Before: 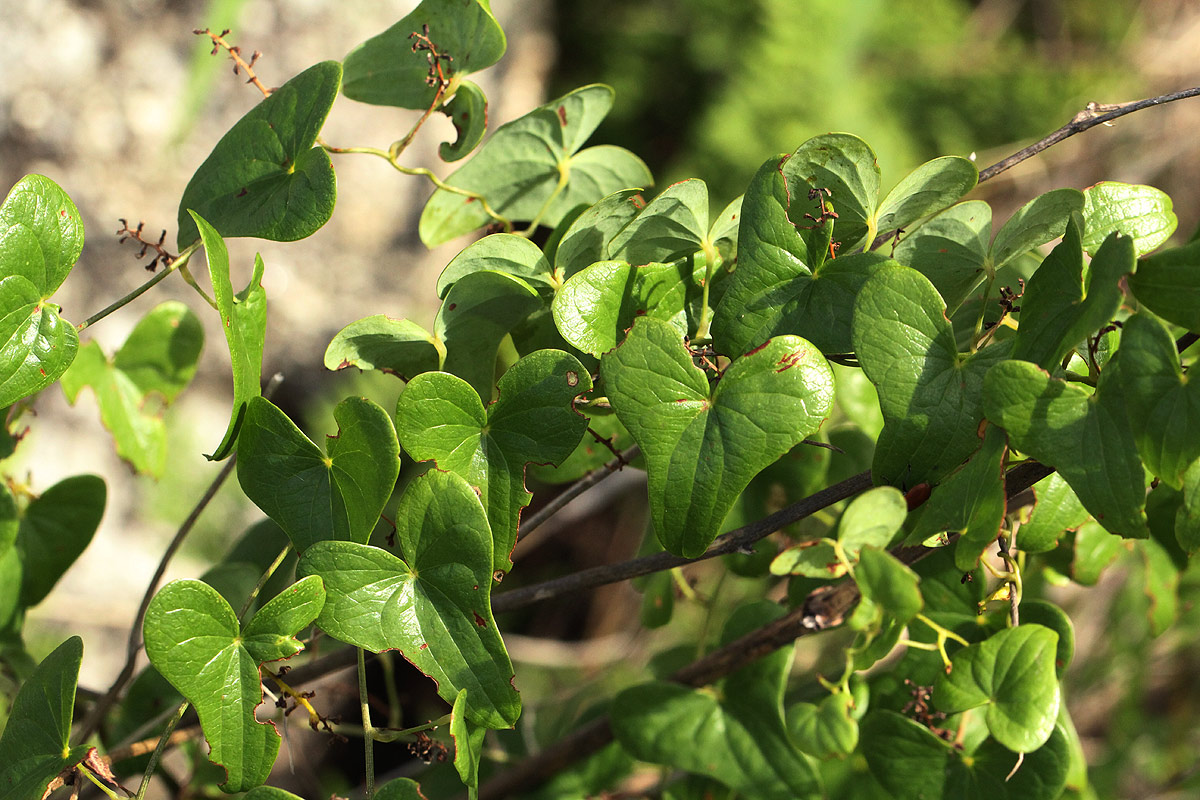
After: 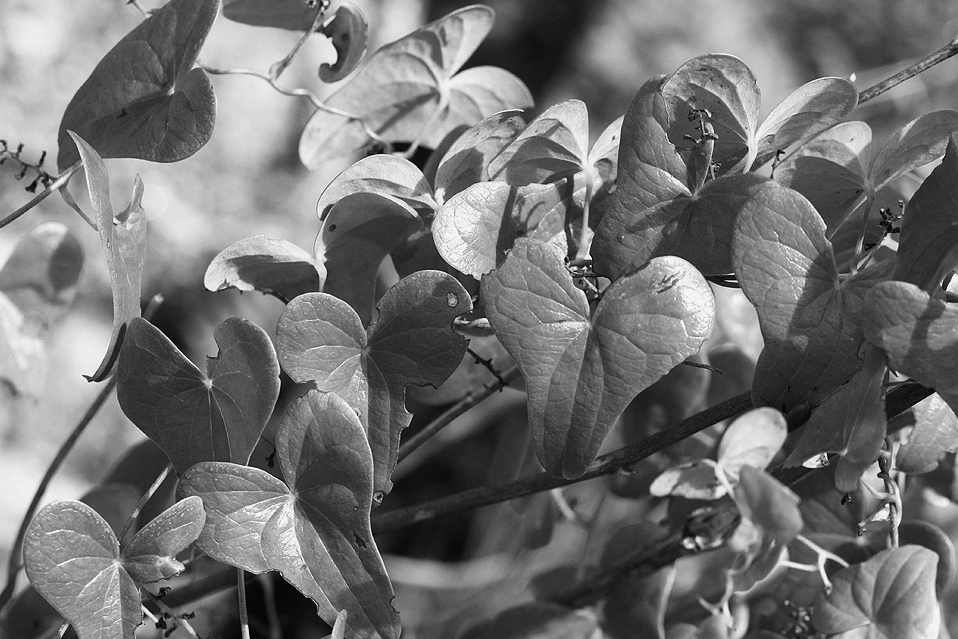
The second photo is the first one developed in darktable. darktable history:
monochrome: a -92.57, b 58.91
tone equalizer: on, module defaults
white balance: red 1.009, blue 1.027
crop and rotate: left 10.071%, top 10.071%, right 10.02%, bottom 10.02%
